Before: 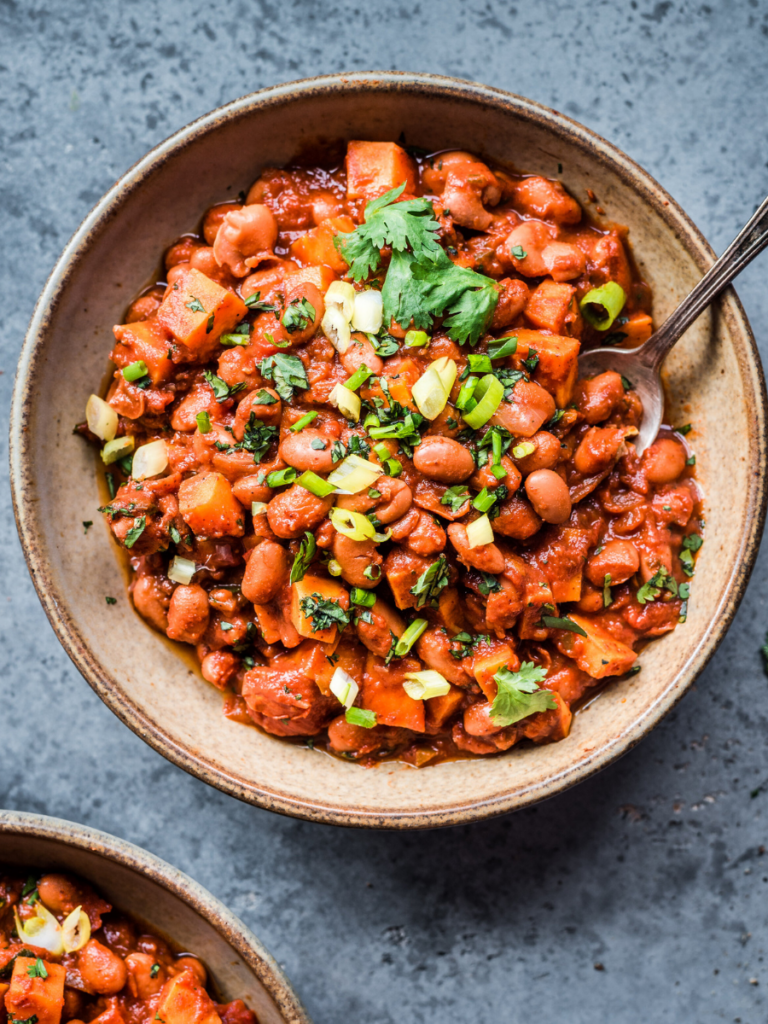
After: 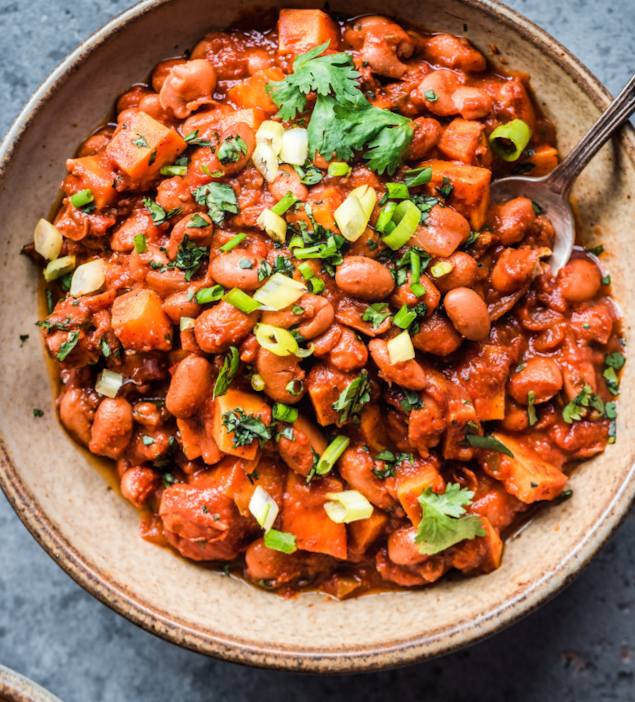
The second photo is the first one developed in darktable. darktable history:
exposure: compensate highlight preservation false
crop and rotate: top 8.293%, bottom 20.996%
rotate and perspective: rotation 0.72°, lens shift (vertical) -0.352, lens shift (horizontal) -0.051, crop left 0.152, crop right 0.859, crop top 0.019, crop bottom 0.964
bloom: size 13.65%, threshold 98.39%, strength 4.82%
